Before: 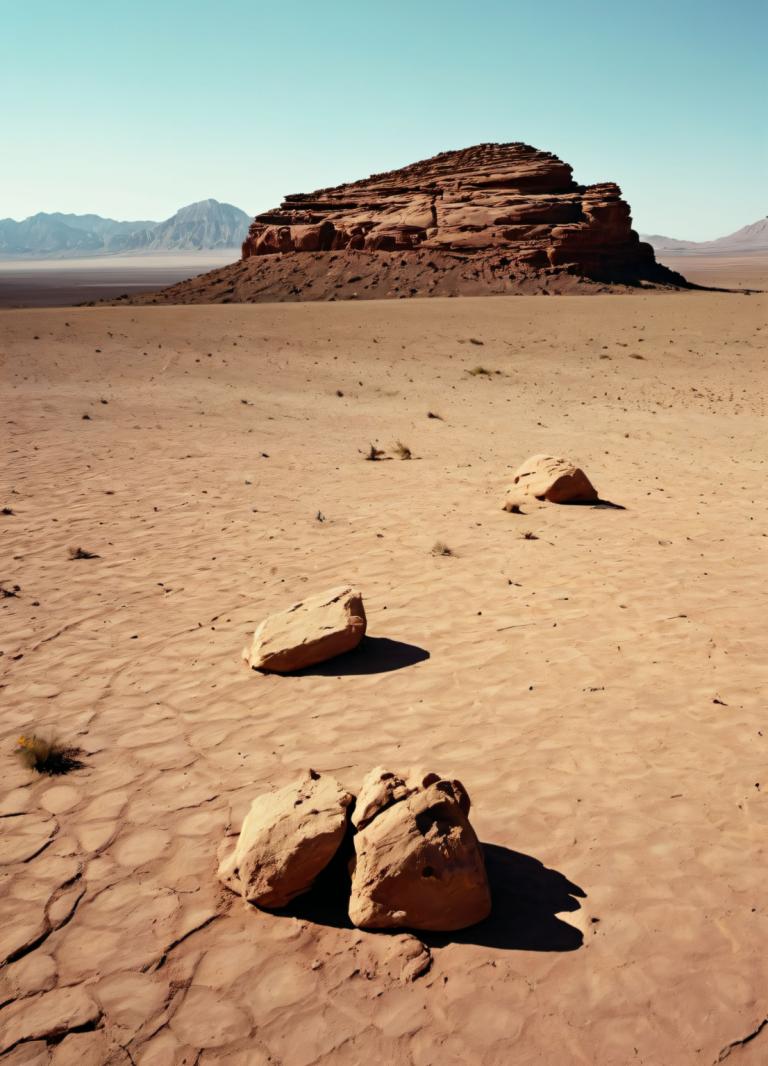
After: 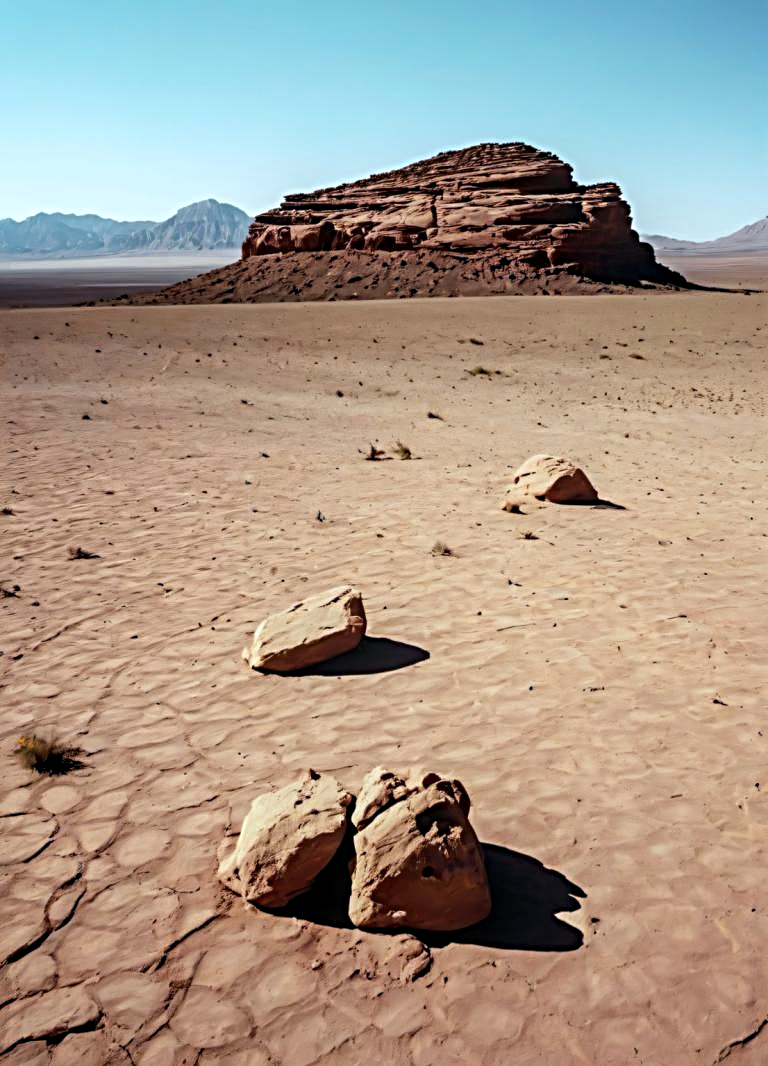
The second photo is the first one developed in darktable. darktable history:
local contrast: detail 130%
color calibration: x 0.37, y 0.382, temperature 4320.07 K, saturation algorithm version 1 (2020)
sharpen: radius 3.993
